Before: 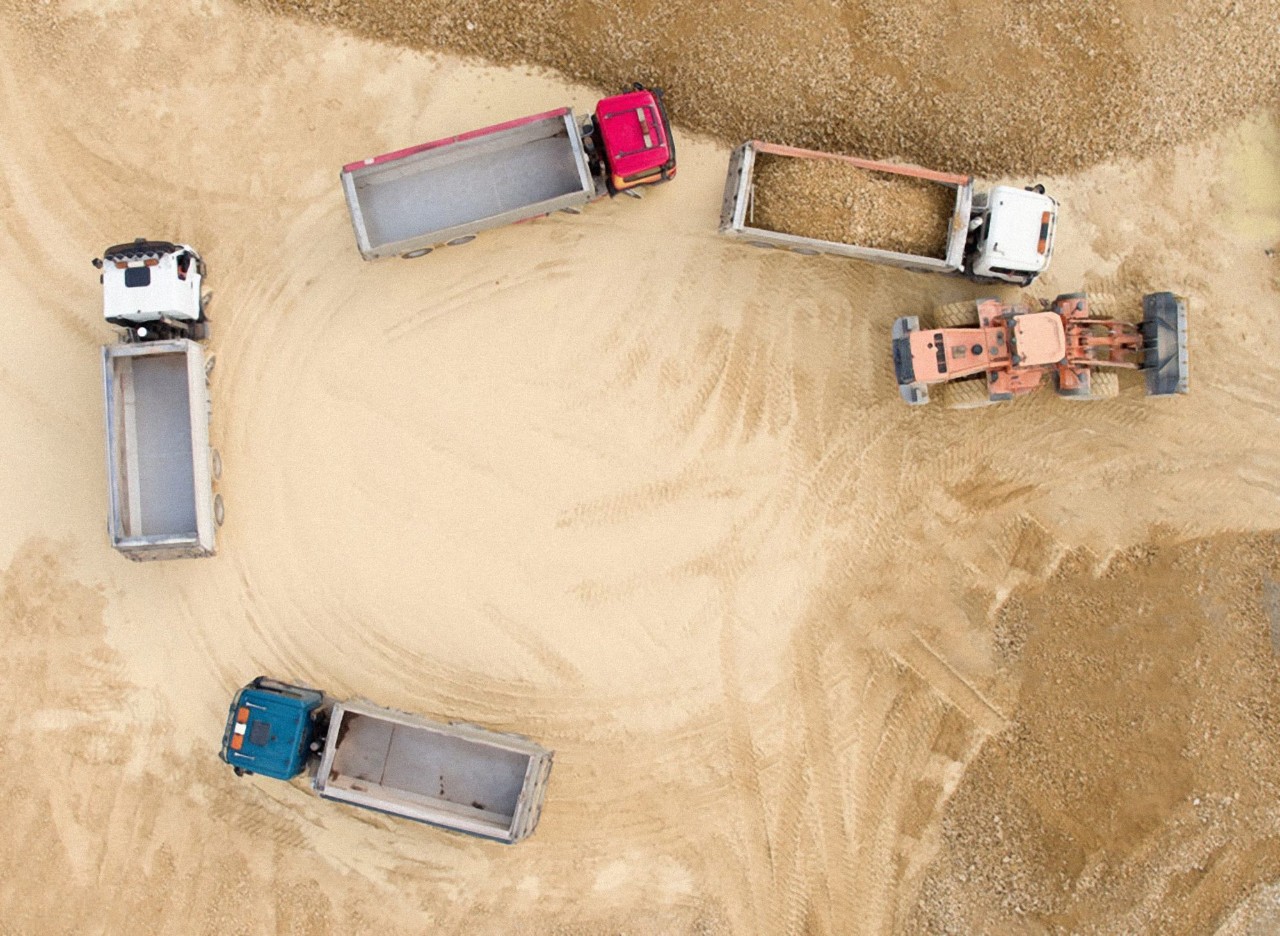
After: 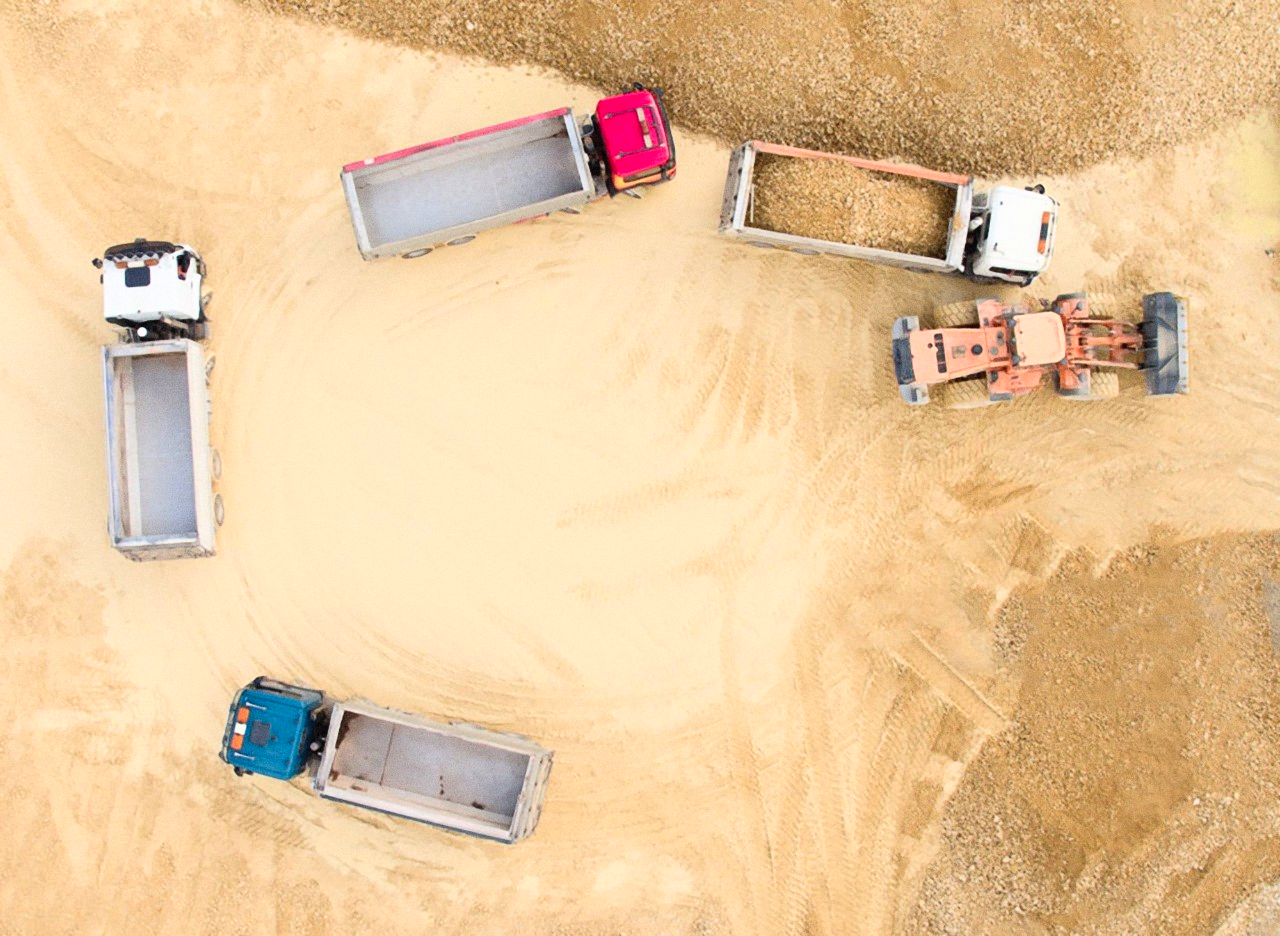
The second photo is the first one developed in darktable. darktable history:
contrast brightness saturation: contrast 0.199, brightness 0.167, saturation 0.226
